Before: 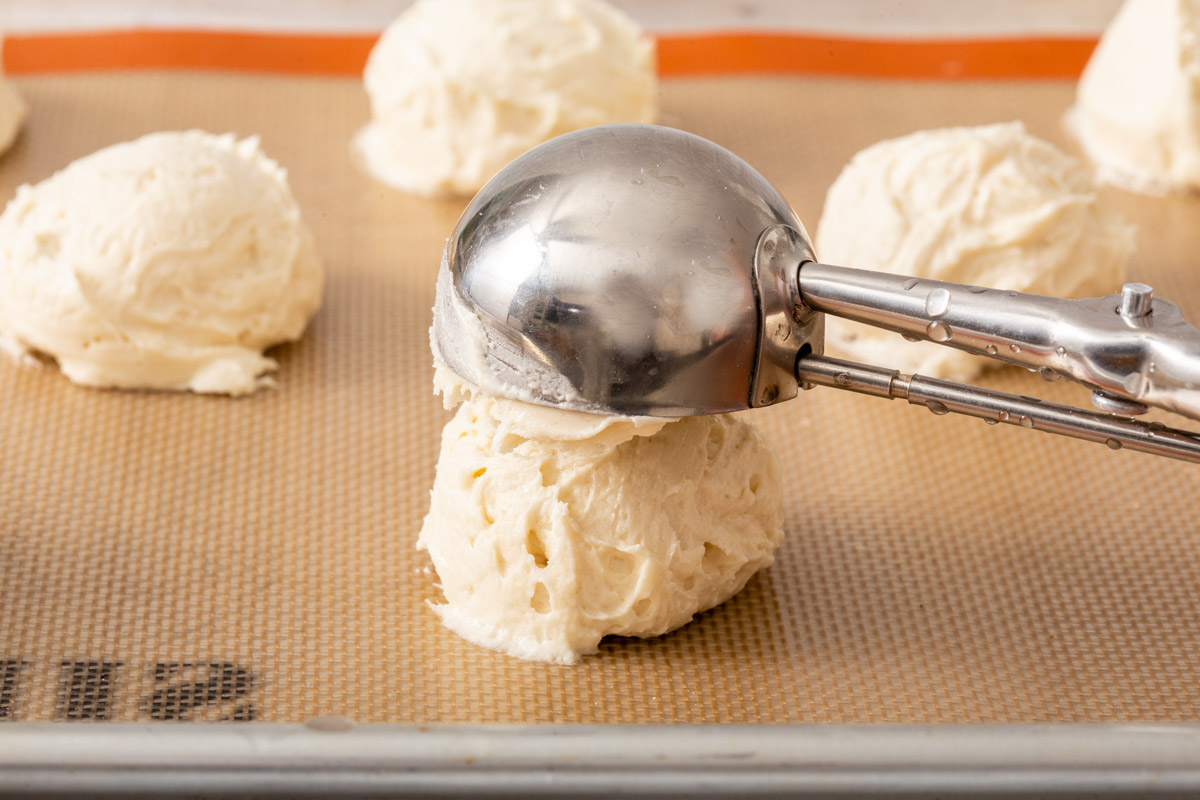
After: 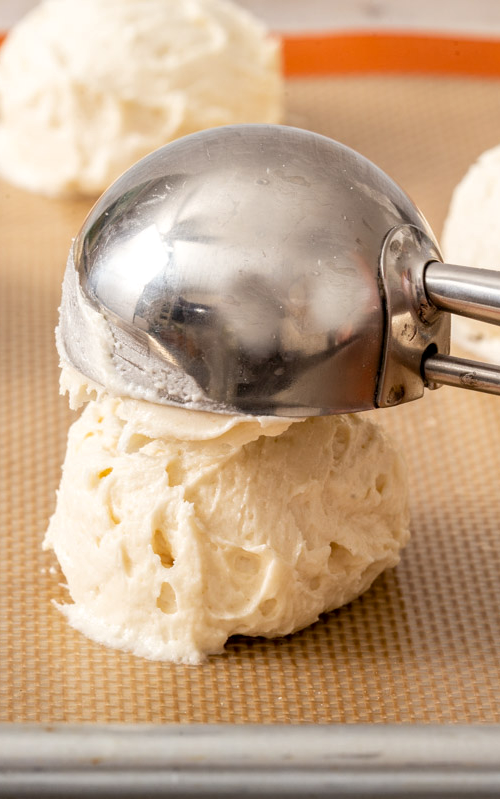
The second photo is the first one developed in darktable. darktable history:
local contrast: highlights 100%, shadows 100%, detail 120%, midtone range 0.2
crop: left 31.229%, right 27.105%
exposure: compensate highlight preservation false
tone equalizer: on, module defaults
